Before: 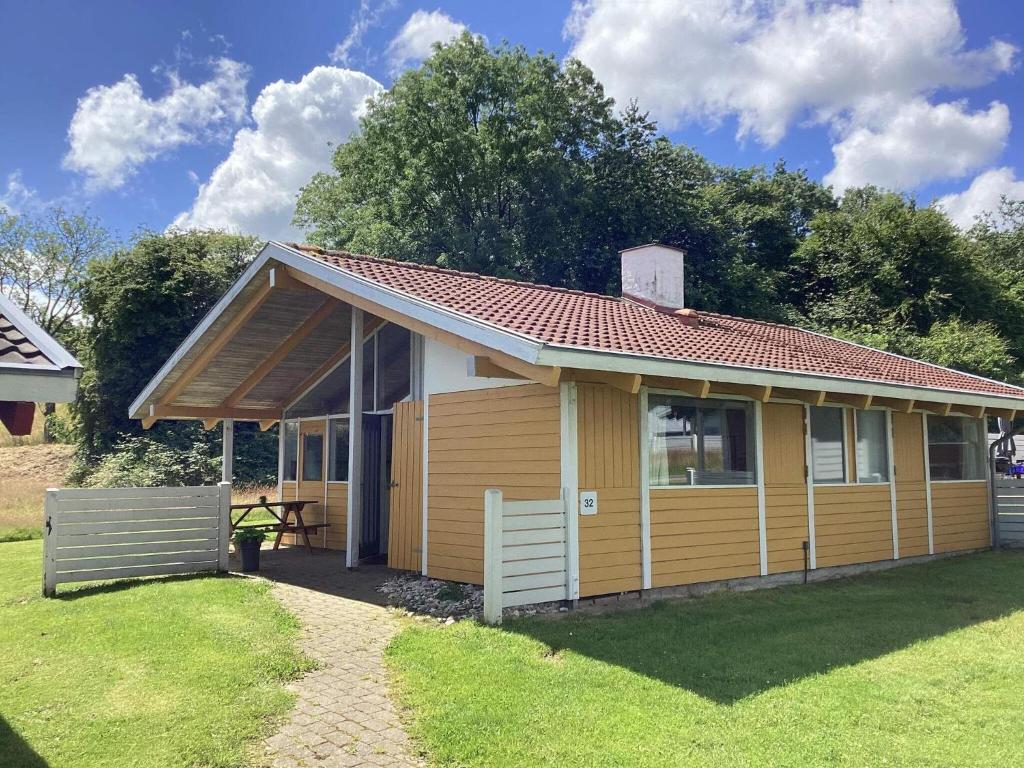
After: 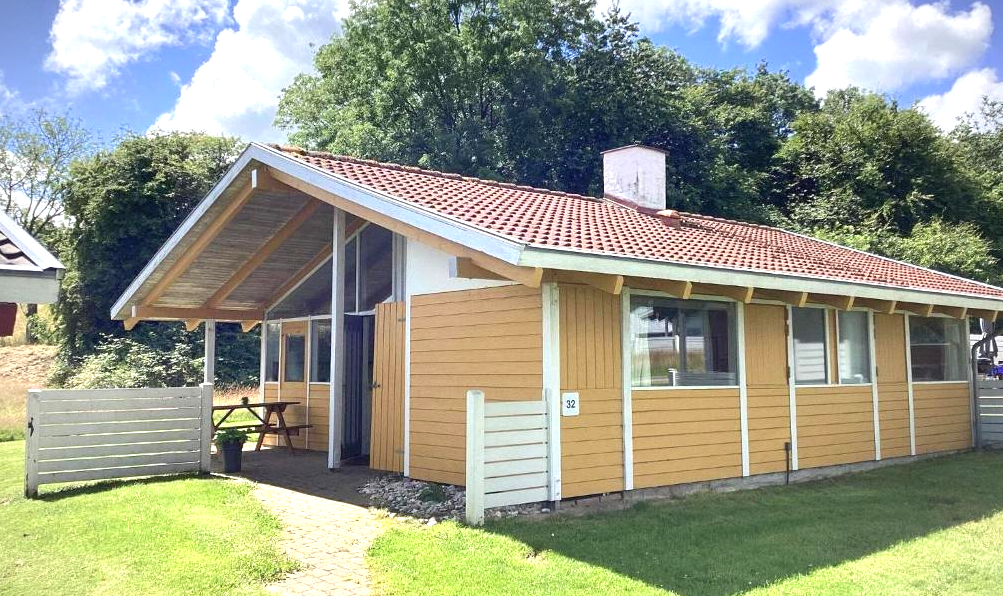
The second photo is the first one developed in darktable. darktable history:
crop and rotate: left 1.804%, top 12.986%, right 0.227%, bottom 9.283%
exposure: exposure 0.781 EV, compensate exposure bias true, compensate highlight preservation false
vignetting: fall-off radius 60.95%, brightness -0.411, saturation -0.297, unbound false
